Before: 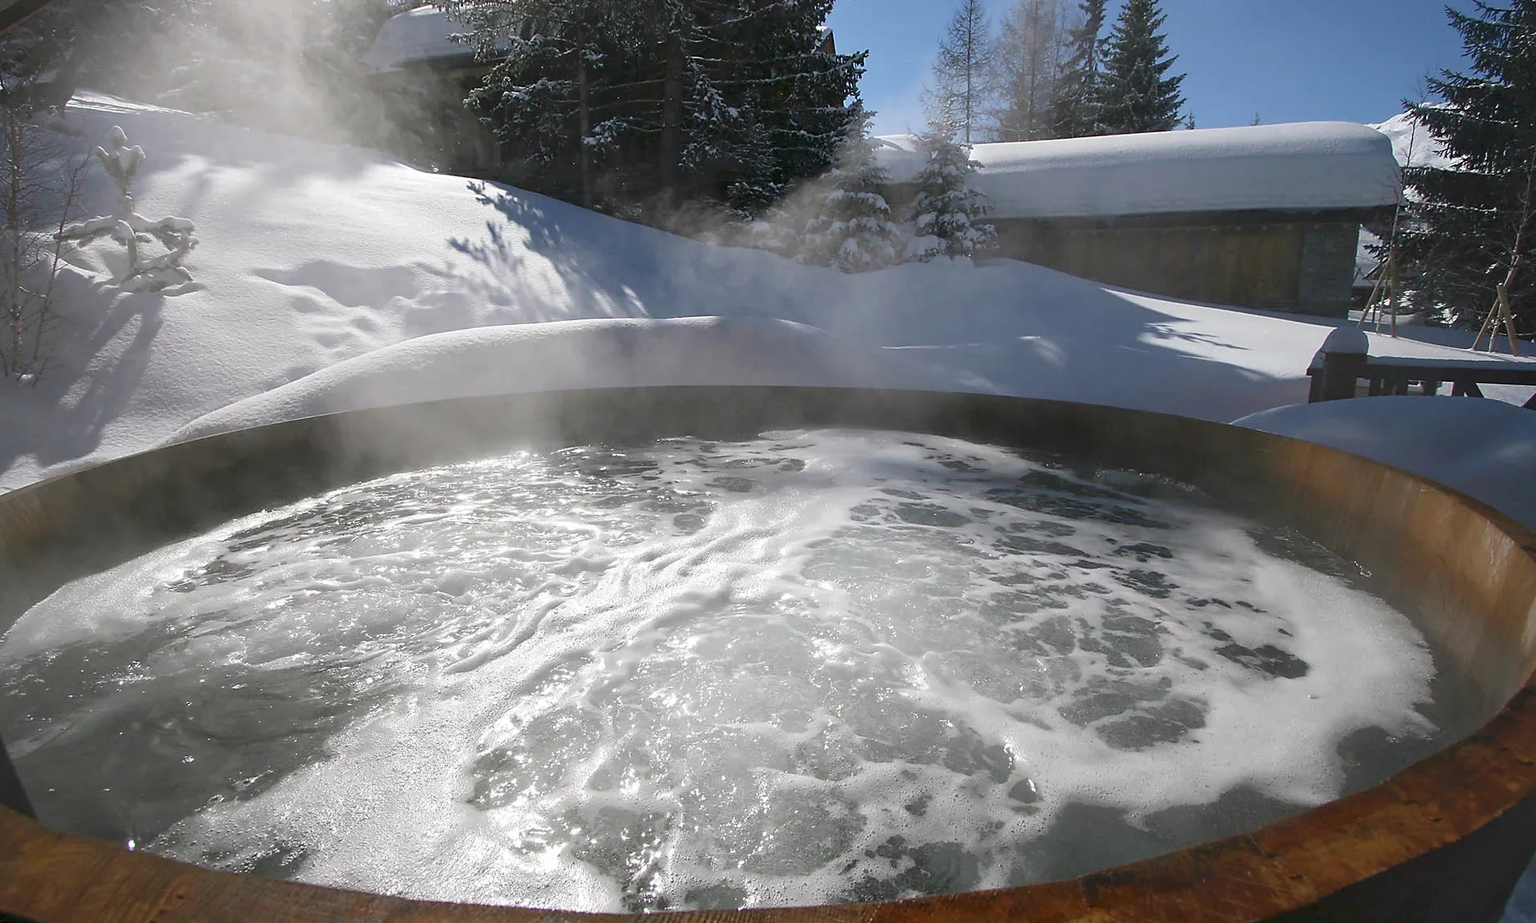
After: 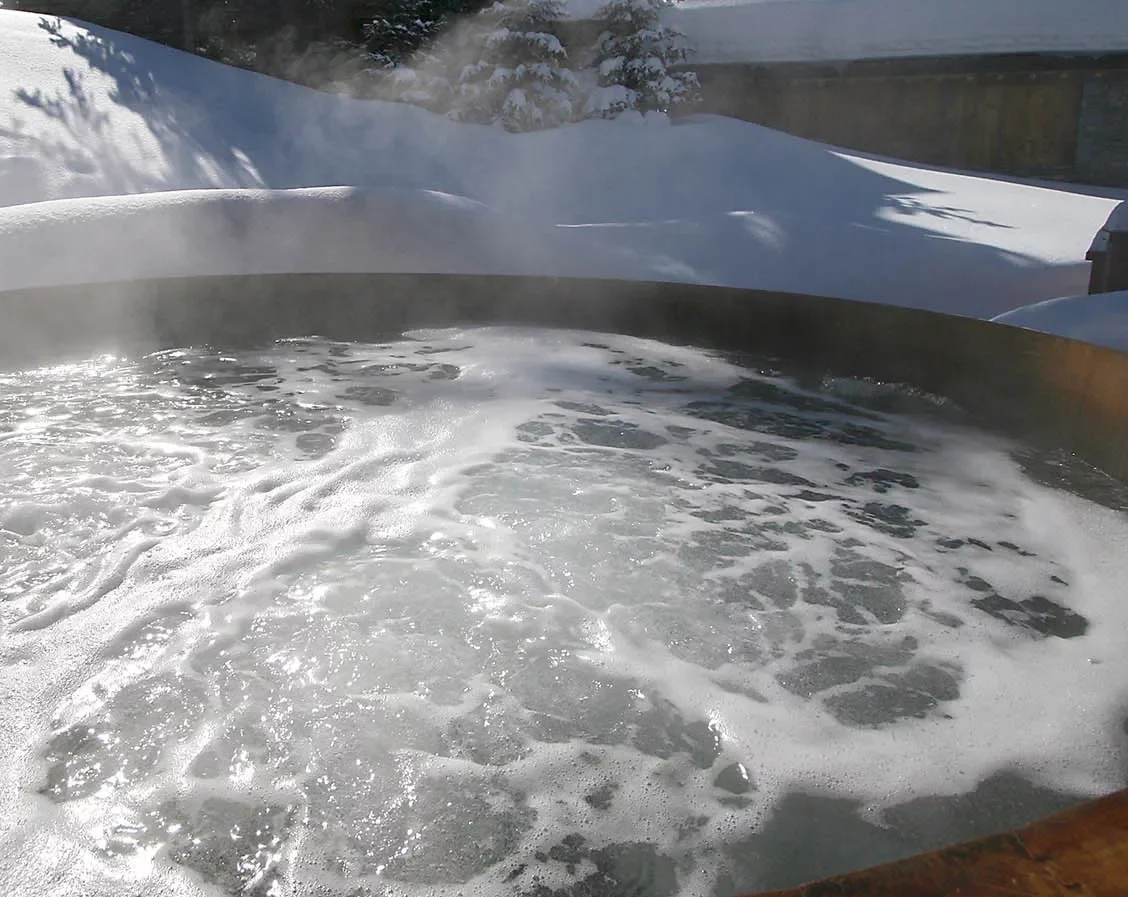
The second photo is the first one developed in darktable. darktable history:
crop and rotate: left 28.425%, top 18.113%, right 12.693%, bottom 3.887%
